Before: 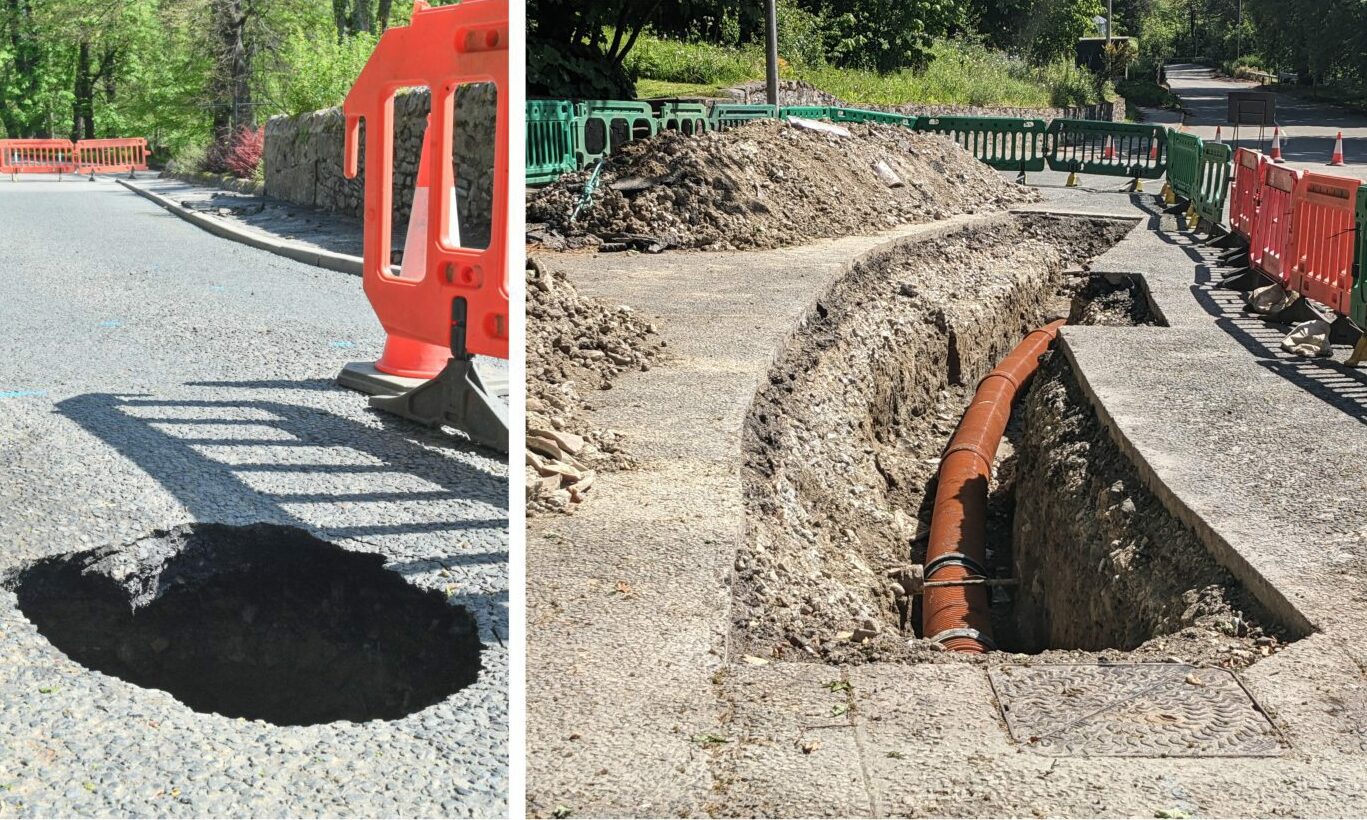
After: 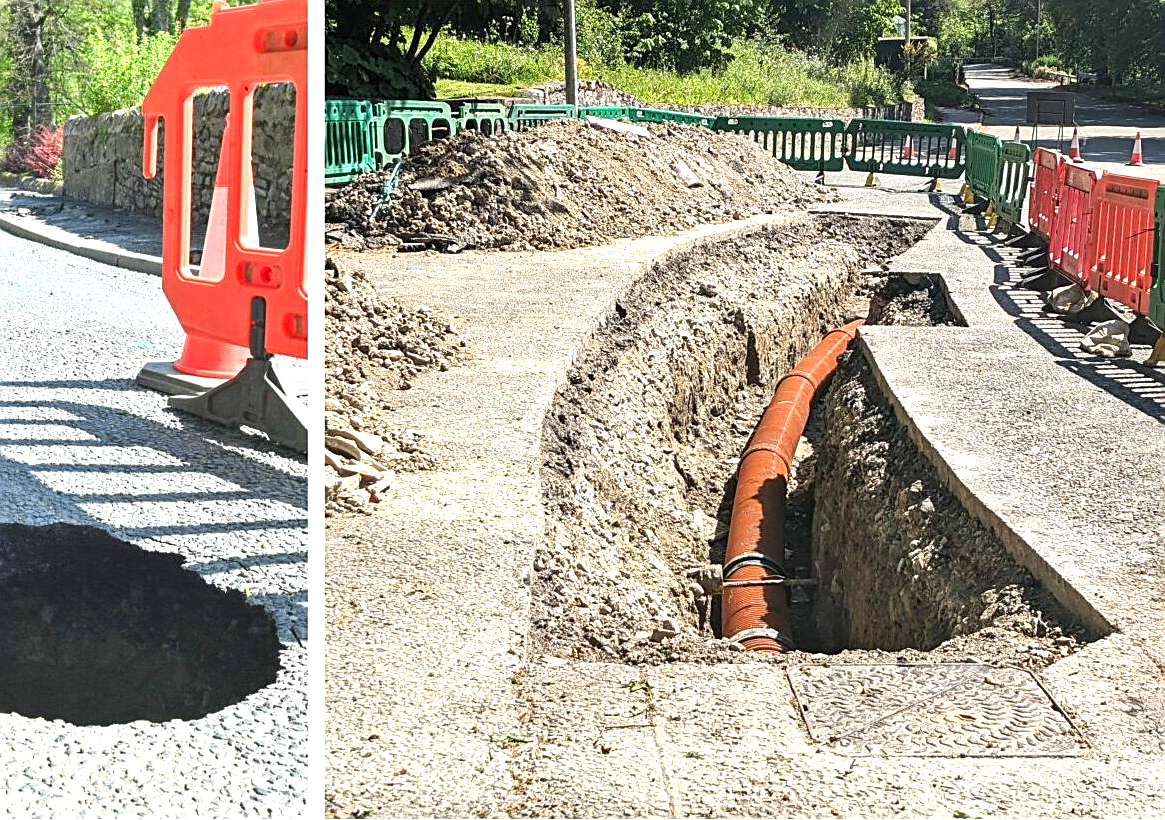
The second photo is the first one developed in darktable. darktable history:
sharpen: on, module defaults
crop and rotate: left 14.731%
shadows and highlights: radius 120.39, shadows 21.64, white point adjustment -9.65, highlights -15.5, soften with gaussian
exposure: black level correction 0, exposure 1.107 EV, compensate highlight preservation false
